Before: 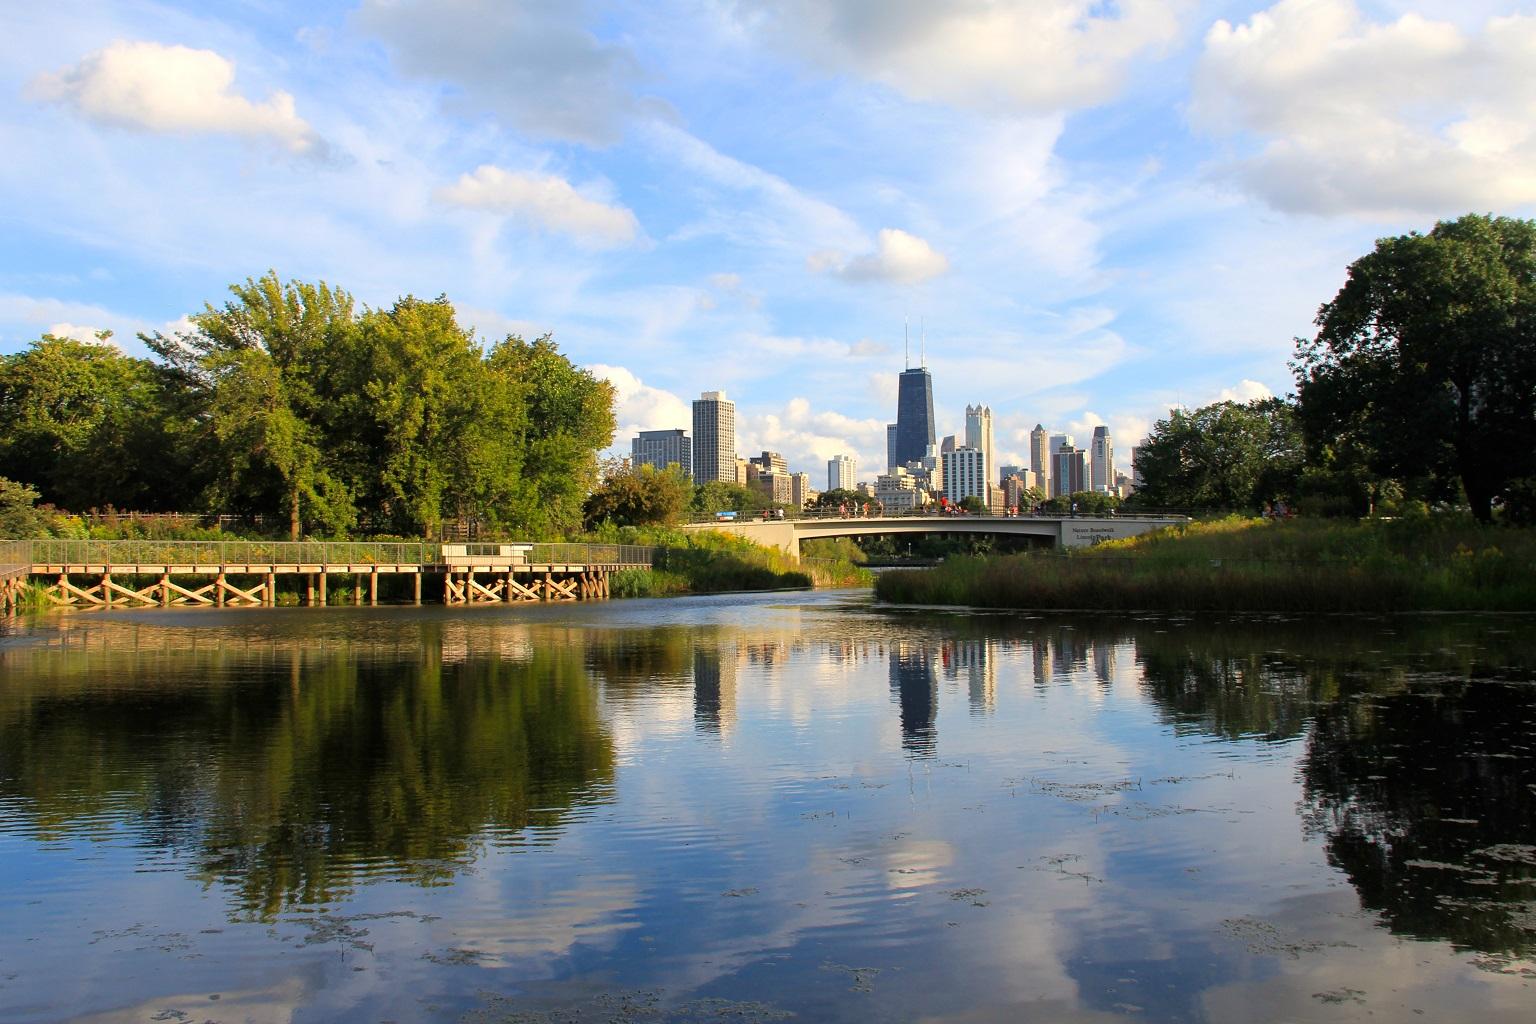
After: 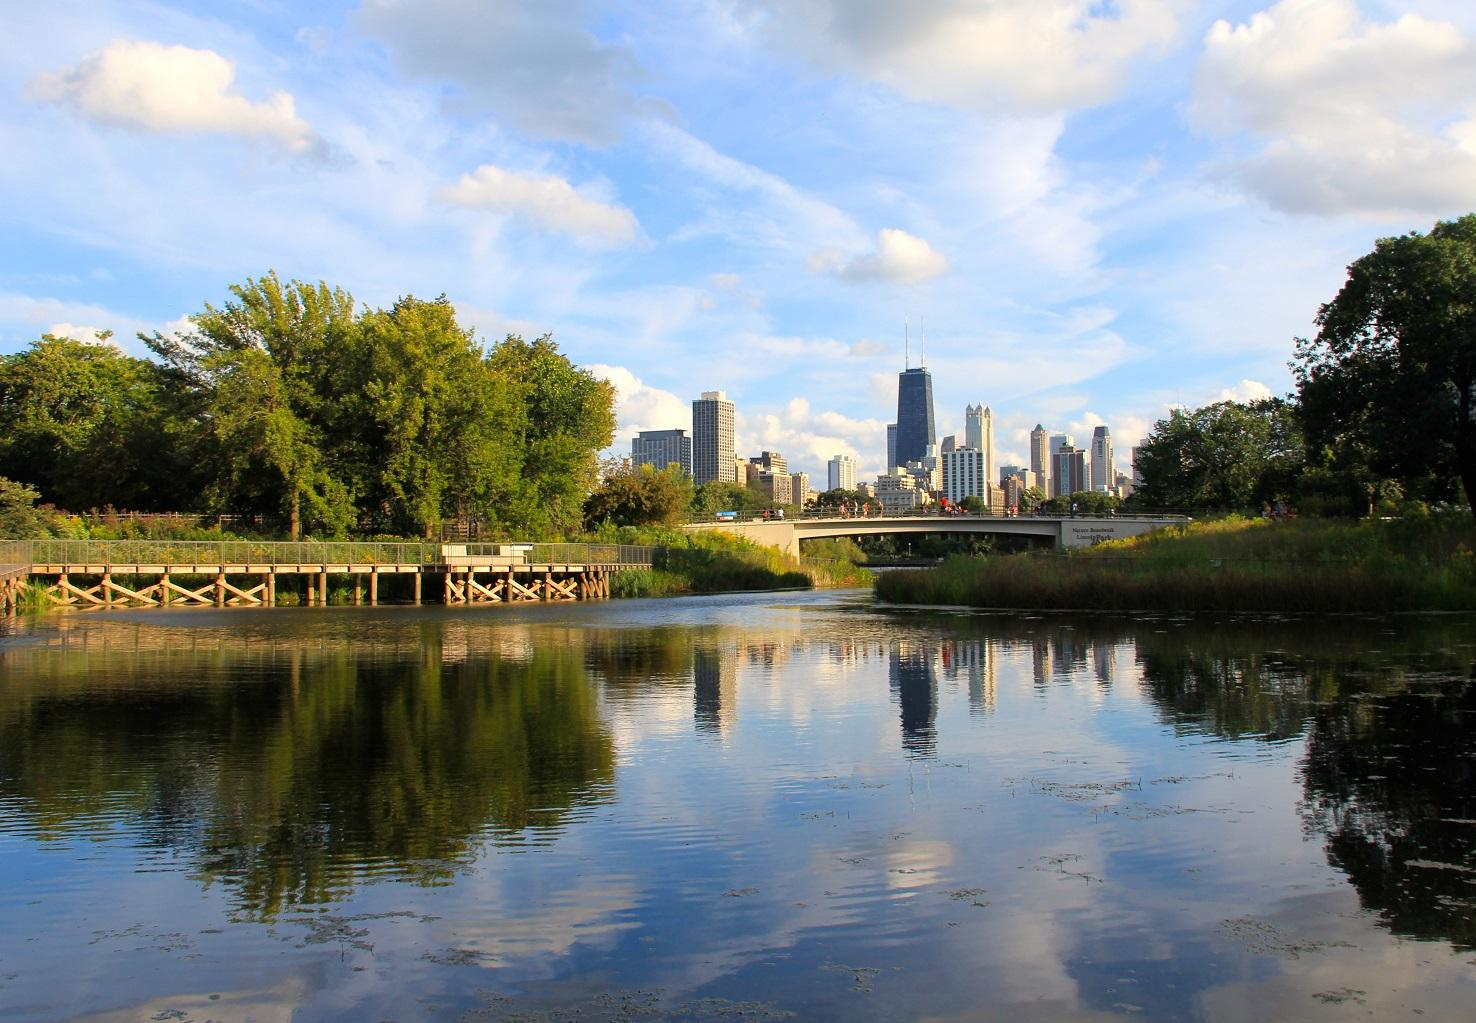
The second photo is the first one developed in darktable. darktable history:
crop: right 3.843%, bottom 0.027%
